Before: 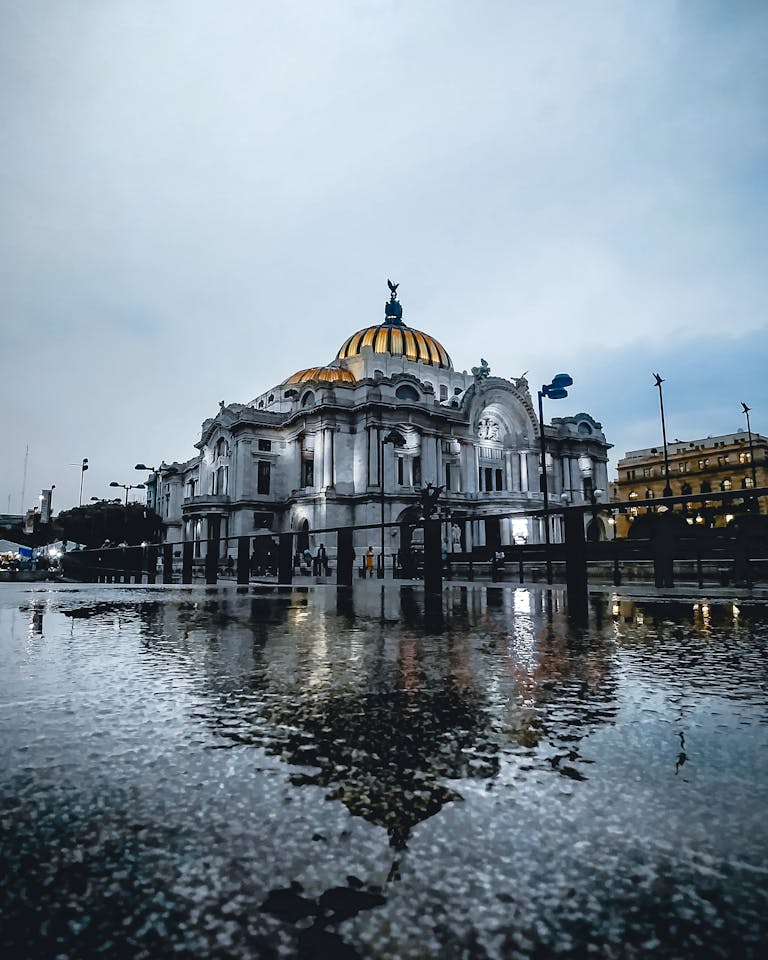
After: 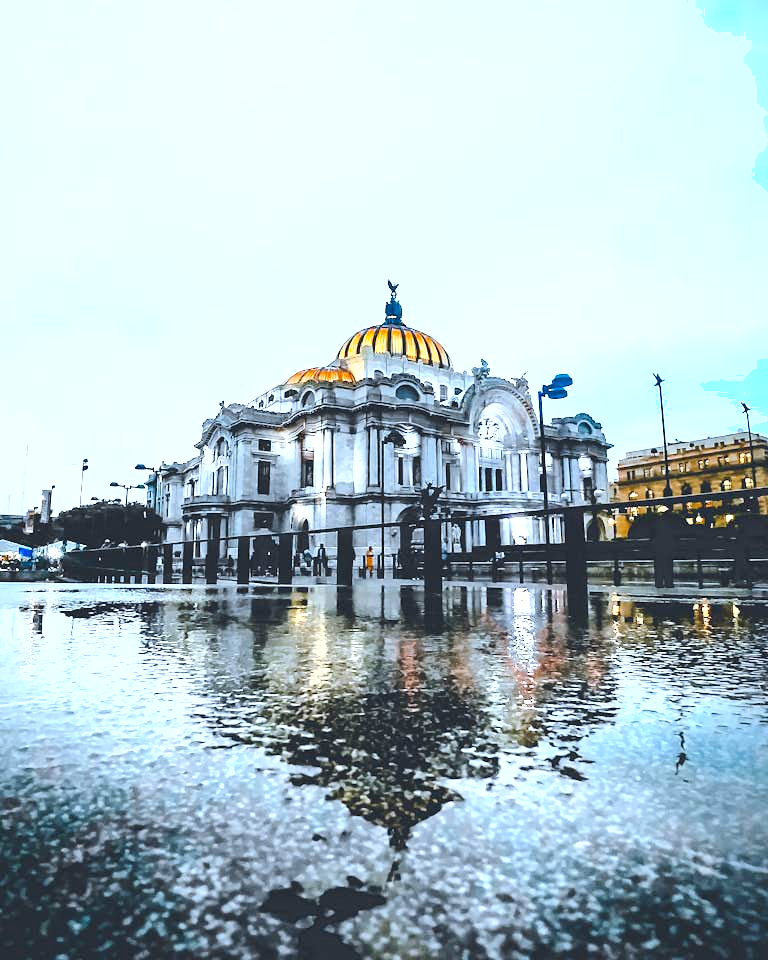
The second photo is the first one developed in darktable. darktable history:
contrast brightness saturation: contrast 0.243, brightness 0.25, saturation 0.378
exposure: black level correction 0, exposure 1.2 EV, compensate exposure bias true, compensate highlight preservation false
shadows and highlights: shadows 9.6, white point adjustment 0.987, highlights -39.12
